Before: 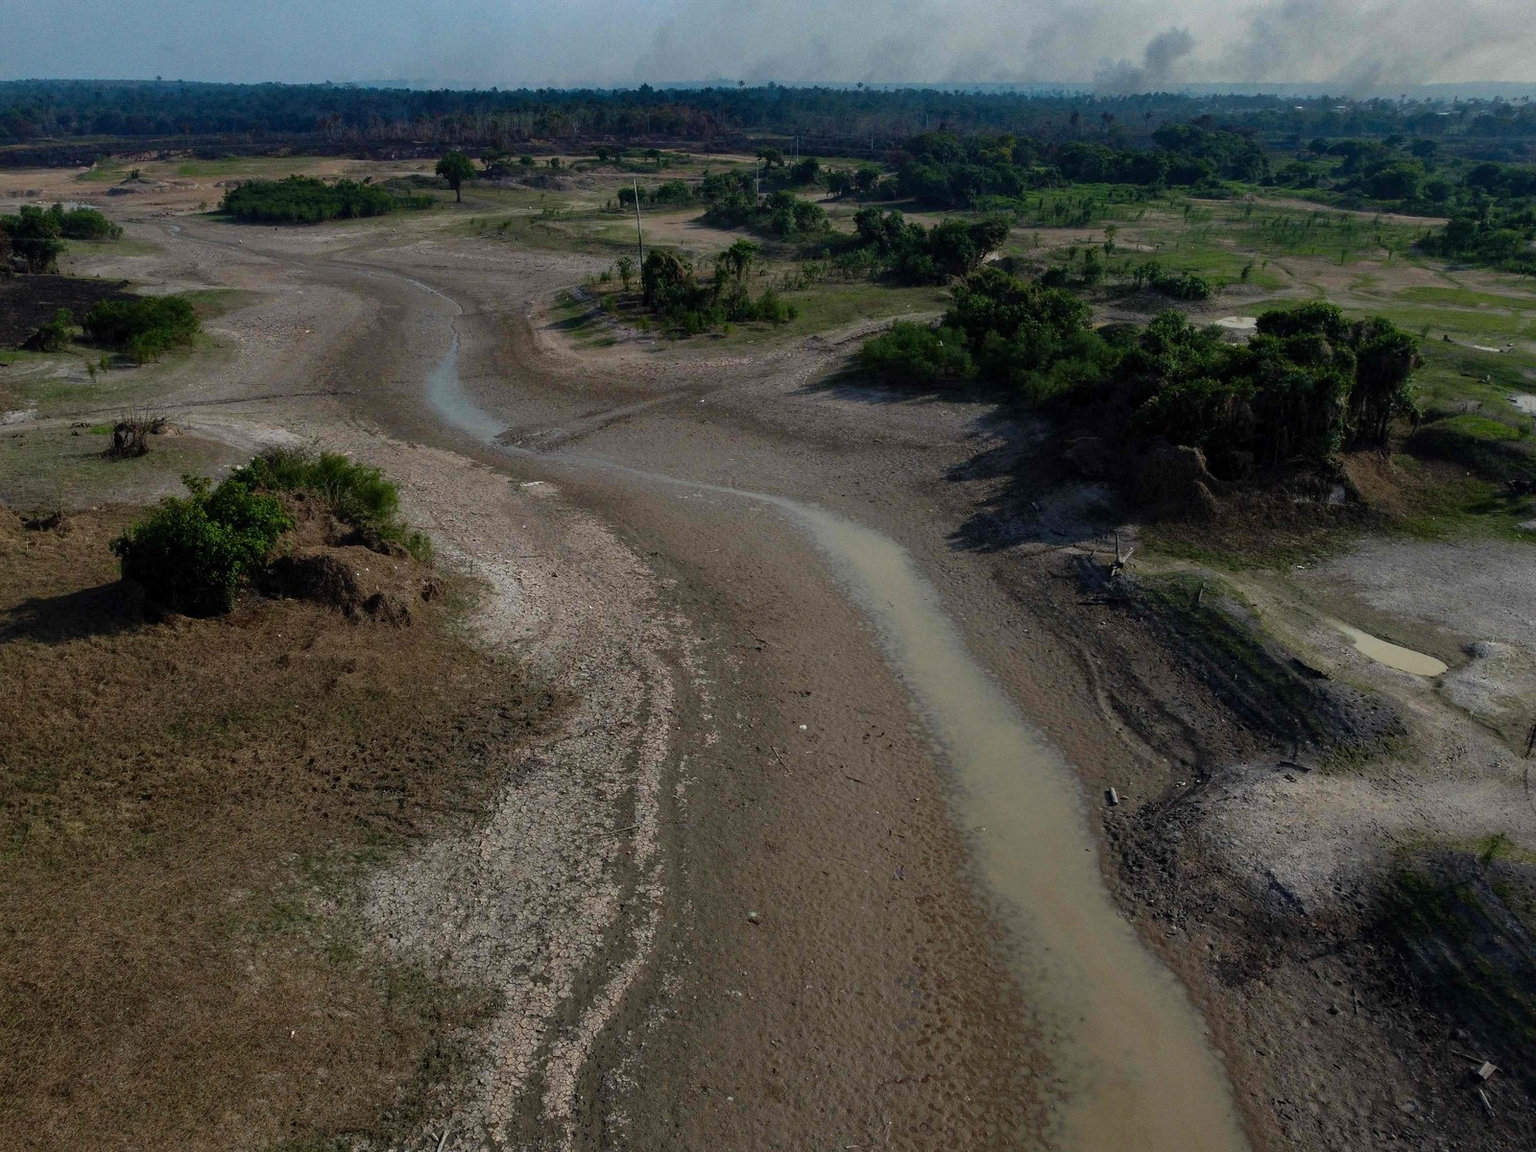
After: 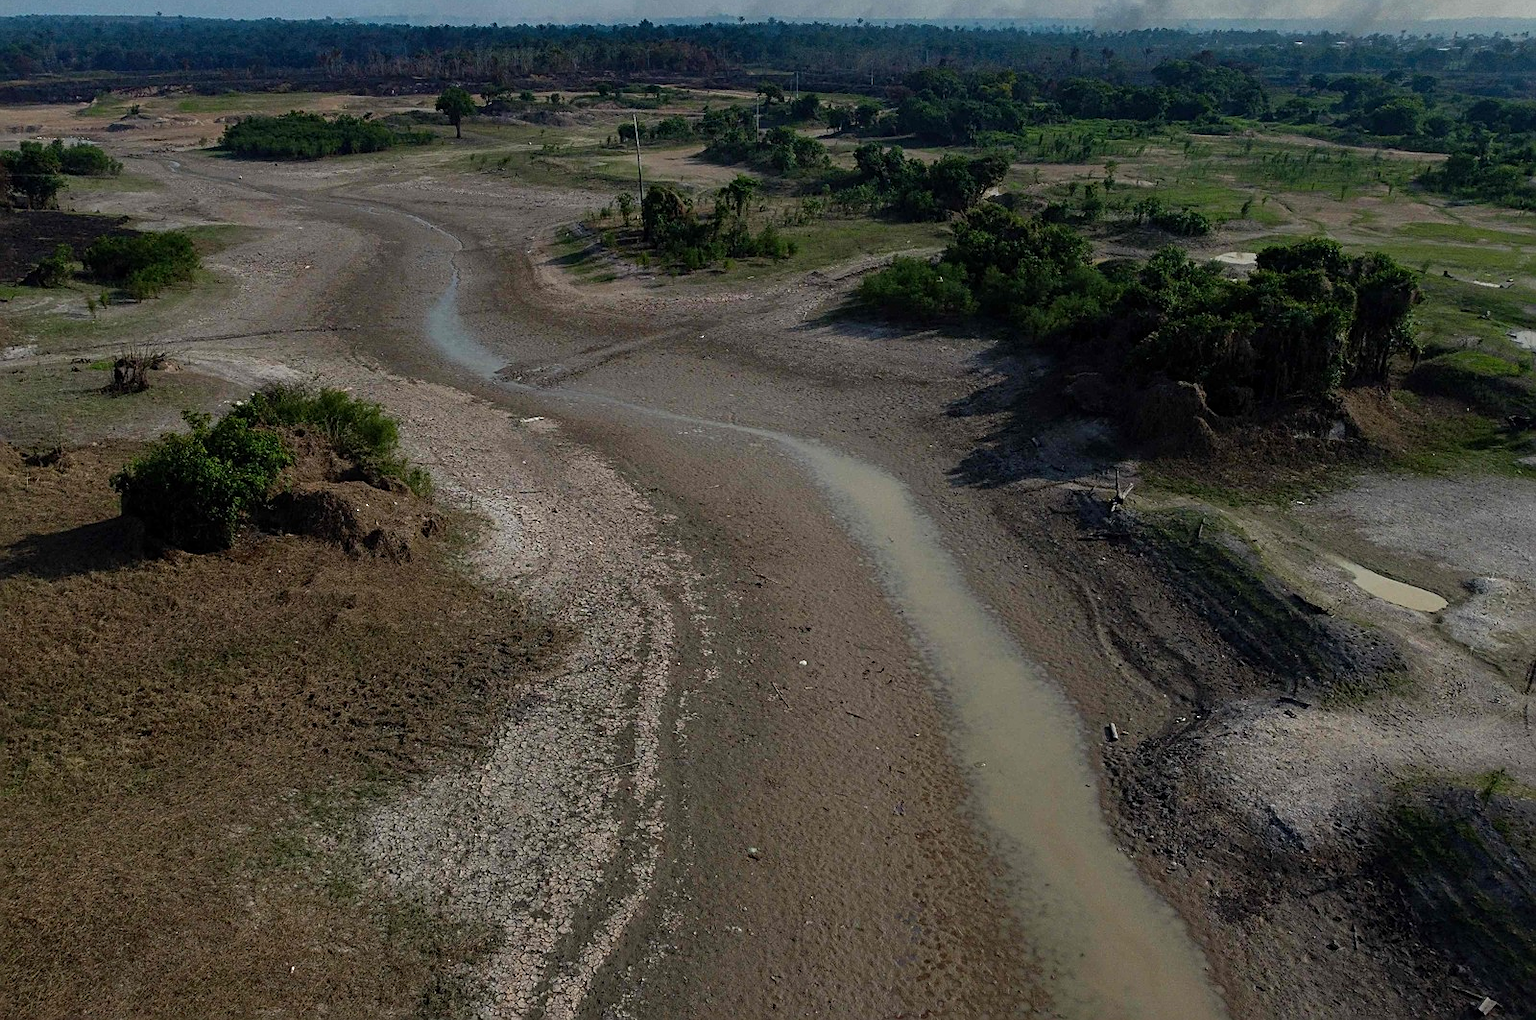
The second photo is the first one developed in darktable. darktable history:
sharpen: on, module defaults
crop and rotate: top 5.594%, bottom 5.789%
